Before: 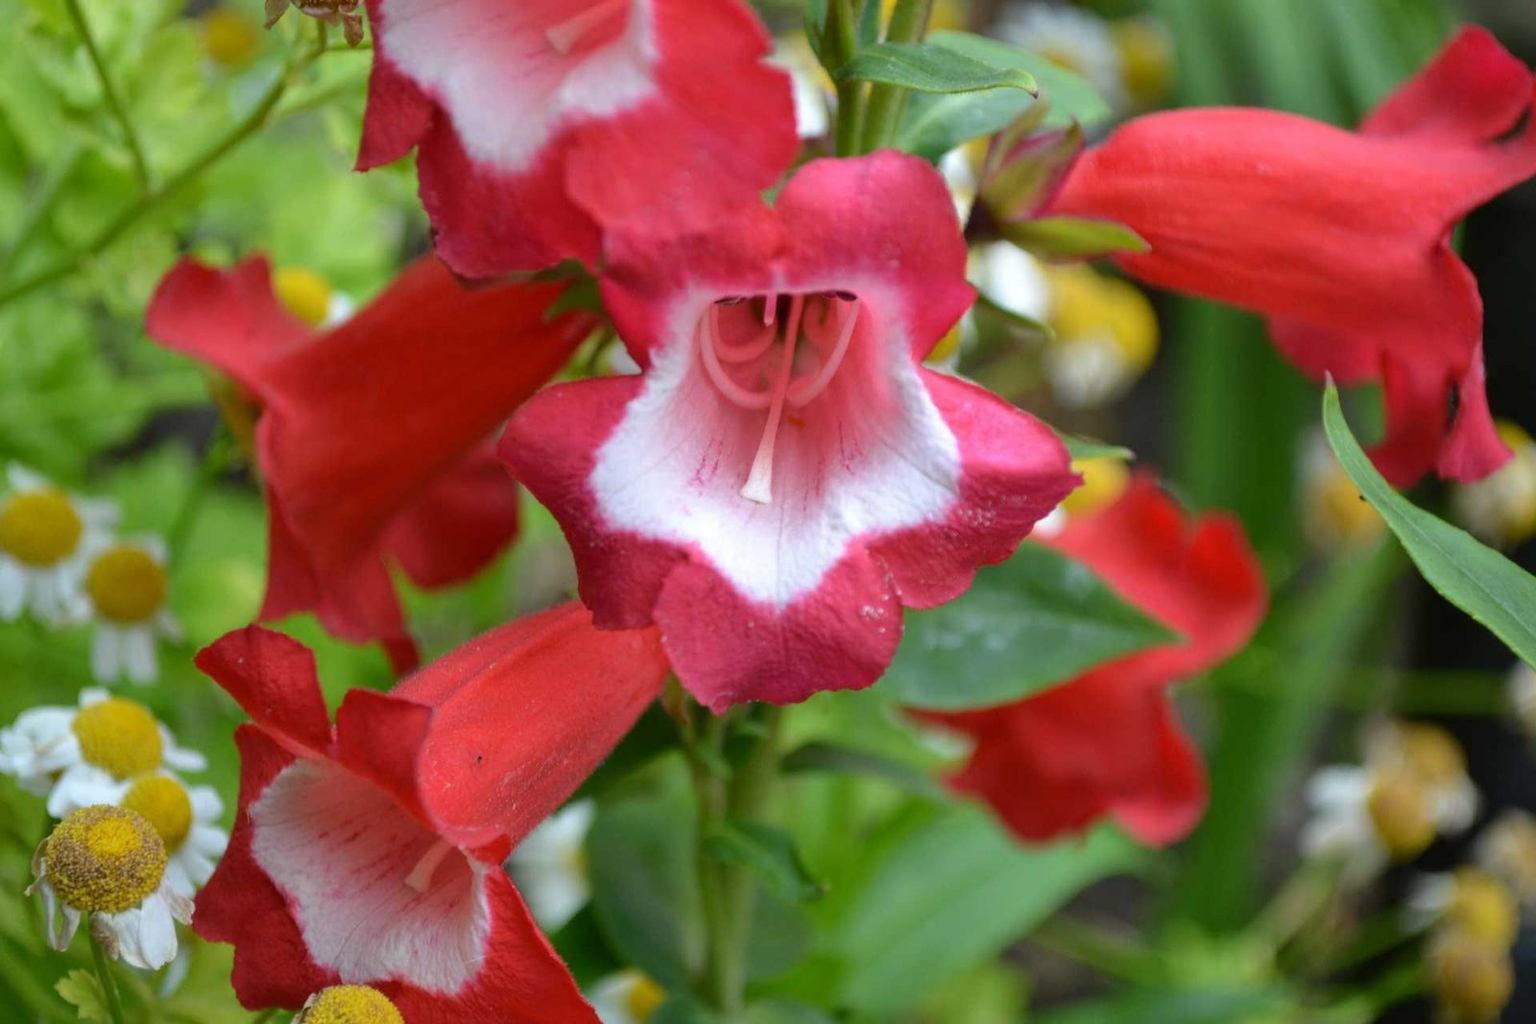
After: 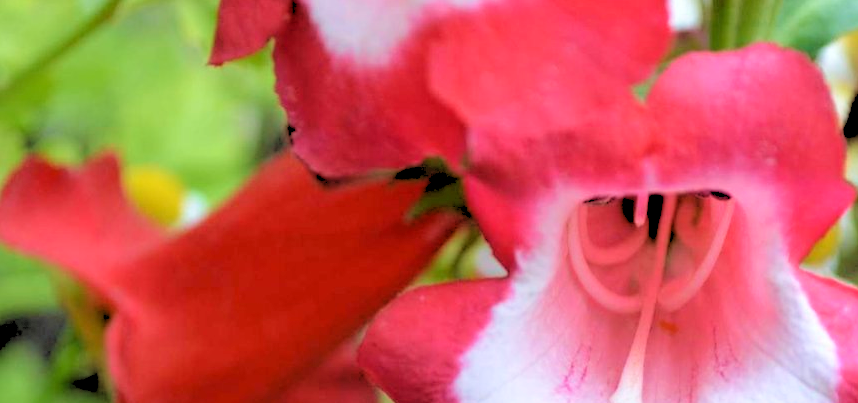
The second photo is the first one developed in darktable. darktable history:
velvia: on, module defaults
crop: left 10.121%, top 10.631%, right 36.218%, bottom 51.526%
rgb levels: levels [[0.027, 0.429, 0.996], [0, 0.5, 1], [0, 0.5, 1]]
